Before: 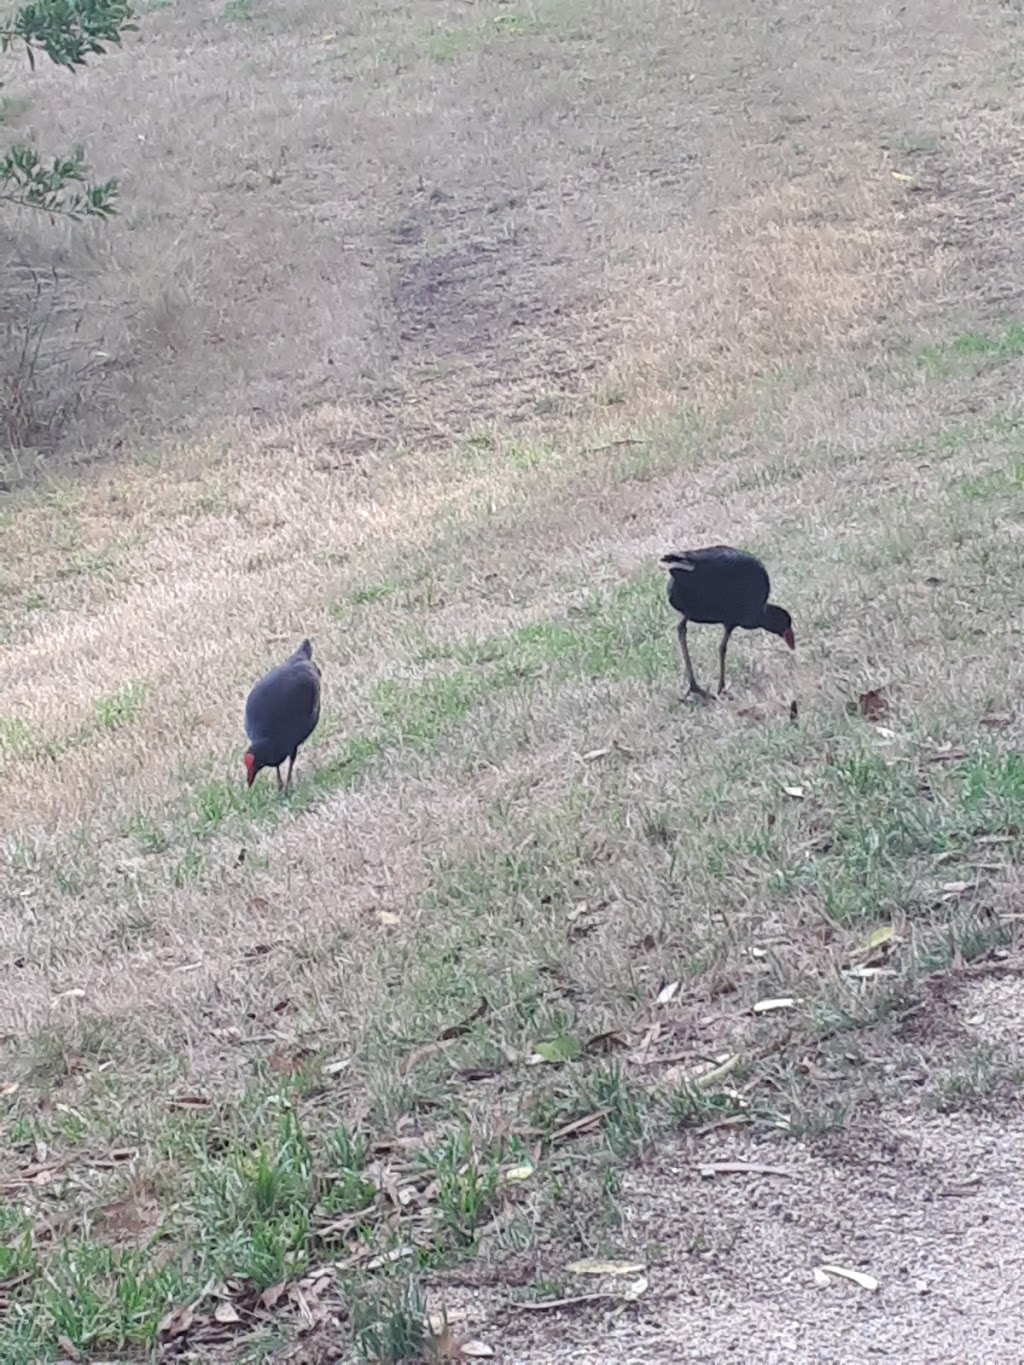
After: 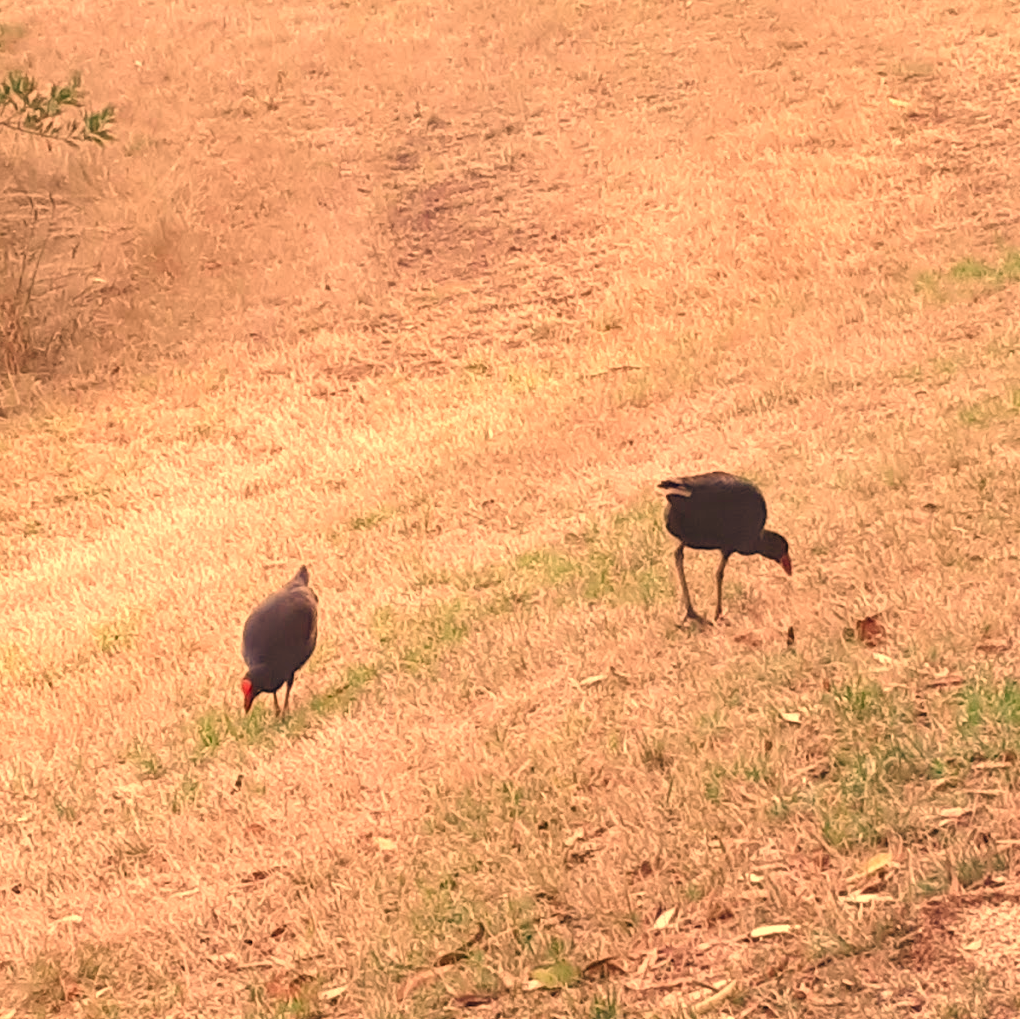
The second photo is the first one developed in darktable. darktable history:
color balance rgb: perceptual saturation grading › global saturation 20%, perceptual saturation grading › highlights -25%, perceptual saturation grading › shadows 25%
crop: left 0.387%, top 5.469%, bottom 19.809%
white balance: red 1.467, blue 0.684
